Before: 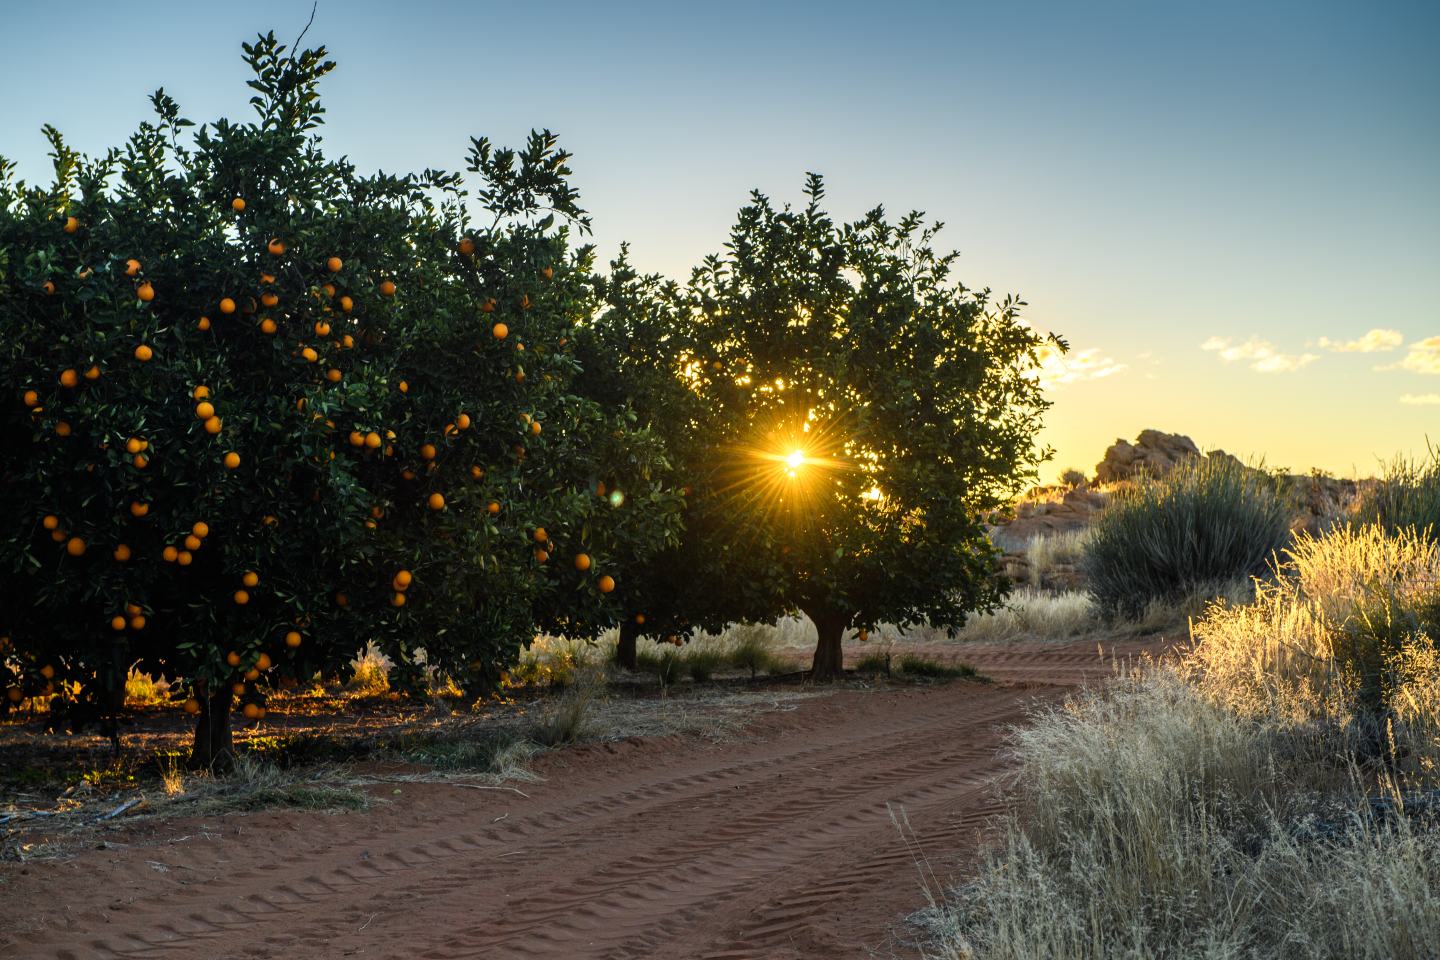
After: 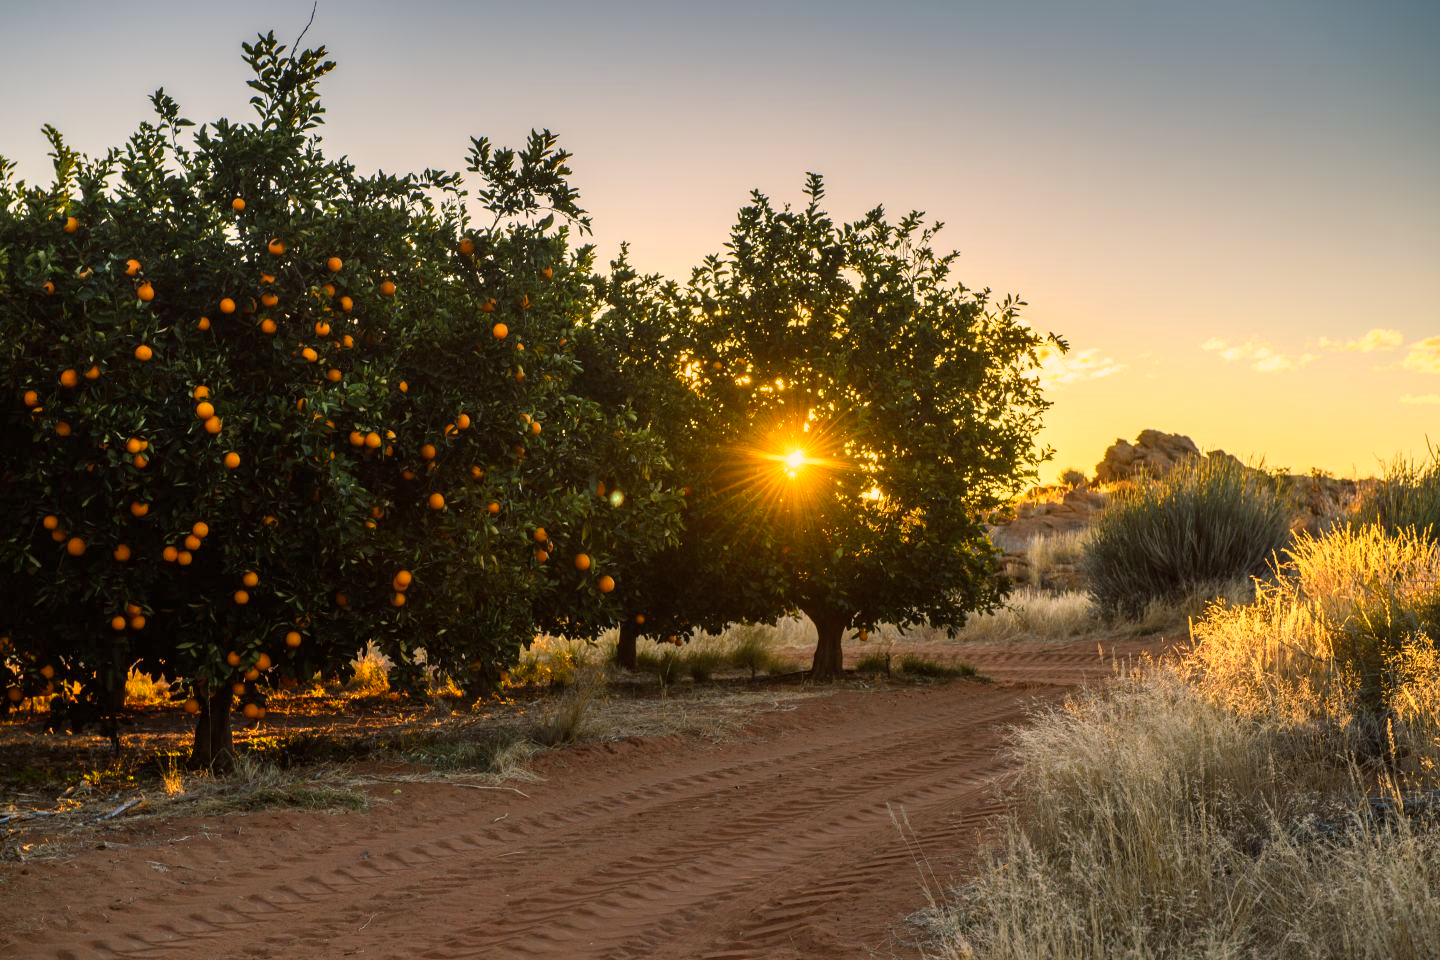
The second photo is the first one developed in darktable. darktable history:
color balance rgb: shadows lift › luminance -5%, shadows lift › chroma 1.1%, shadows lift › hue 219°, power › luminance 10%, power › chroma 2.83%, power › hue 60°, highlights gain › chroma 4.52%, highlights gain › hue 33.33°, saturation formula JzAzBz (2021)
white balance: red 0.978, blue 0.999
